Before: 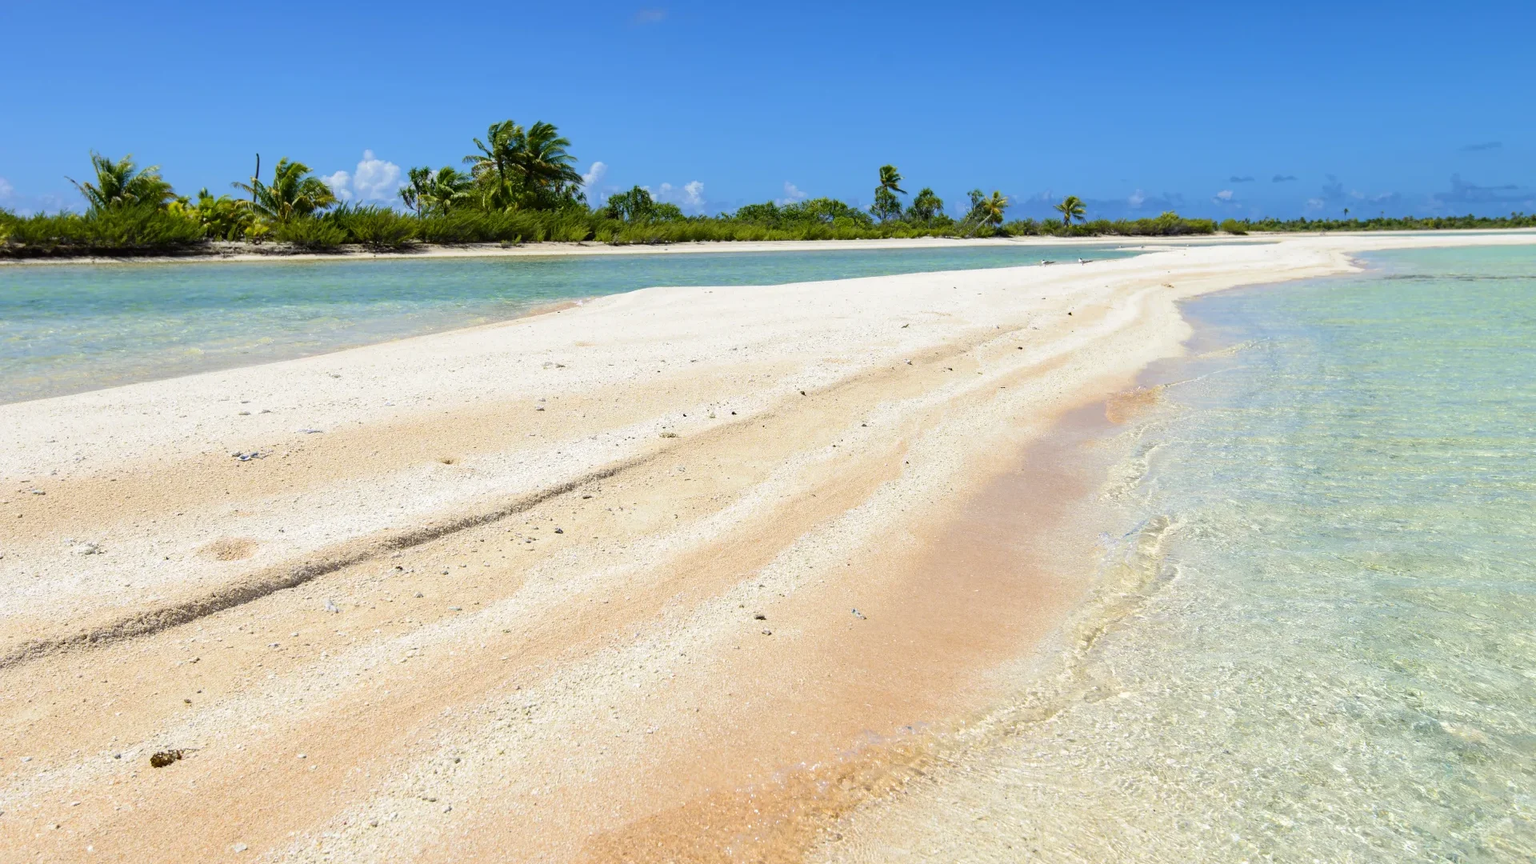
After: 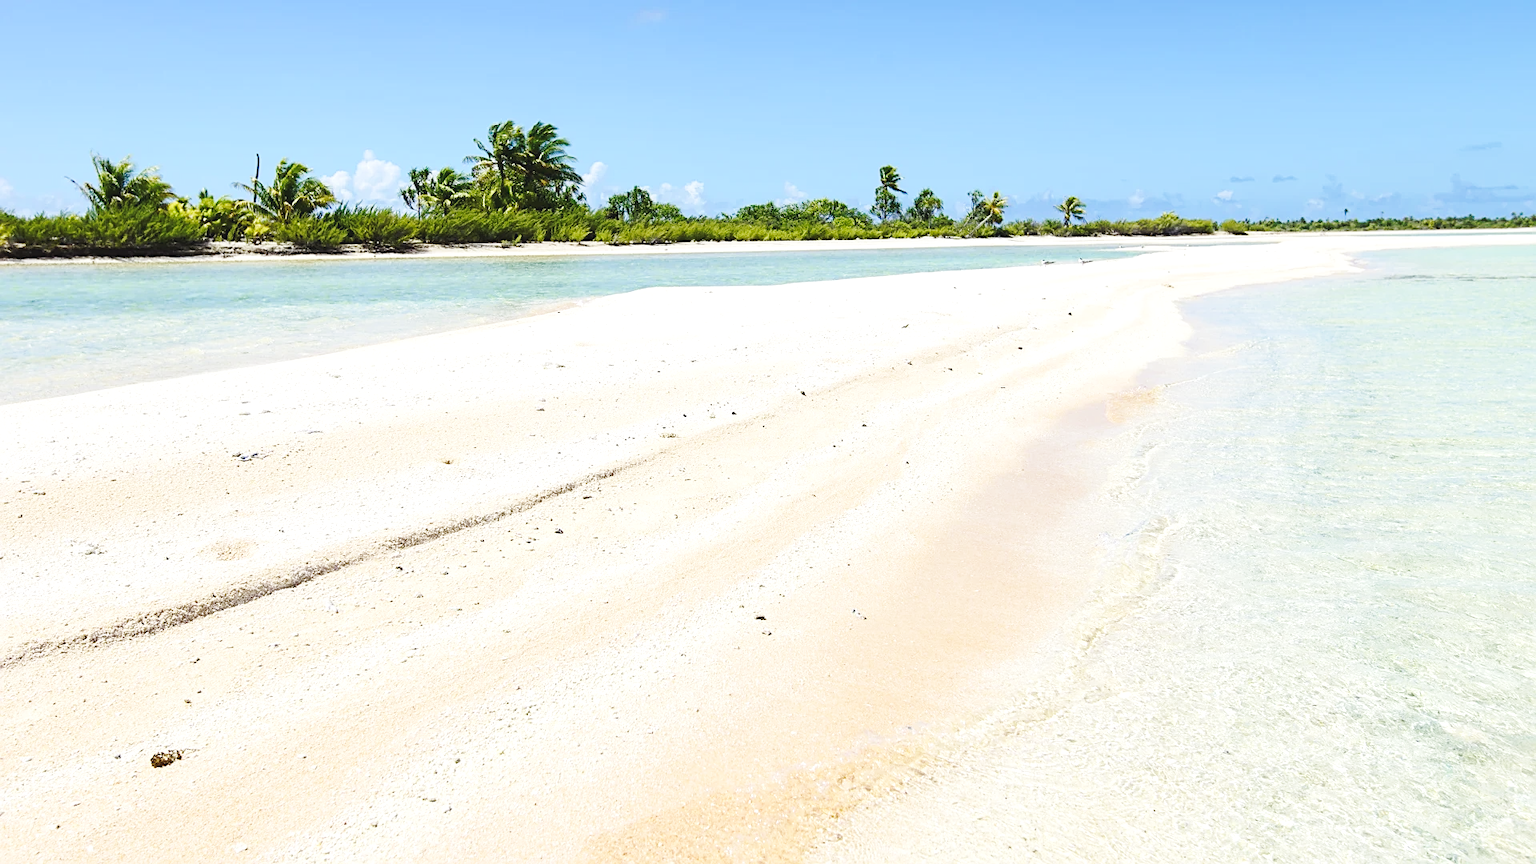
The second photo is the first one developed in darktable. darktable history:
sharpen: on, module defaults
tone equalizer: -8 EV -0.417 EV, -7 EV -0.389 EV, -6 EV -0.333 EV, -5 EV -0.222 EV, -3 EV 0.222 EV, -2 EV 0.333 EV, -1 EV 0.389 EV, +0 EV 0.417 EV, edges refinement/feathering 500, mask exposure compensation -1.57 EV, preserve details no
base curve: curves: ch0 [(0, 0.007) (0.028, 0.063) (0.121, 0.311) (0.46, 0.743) (0.859, 0.957) (1, 1)], preserve colors none
